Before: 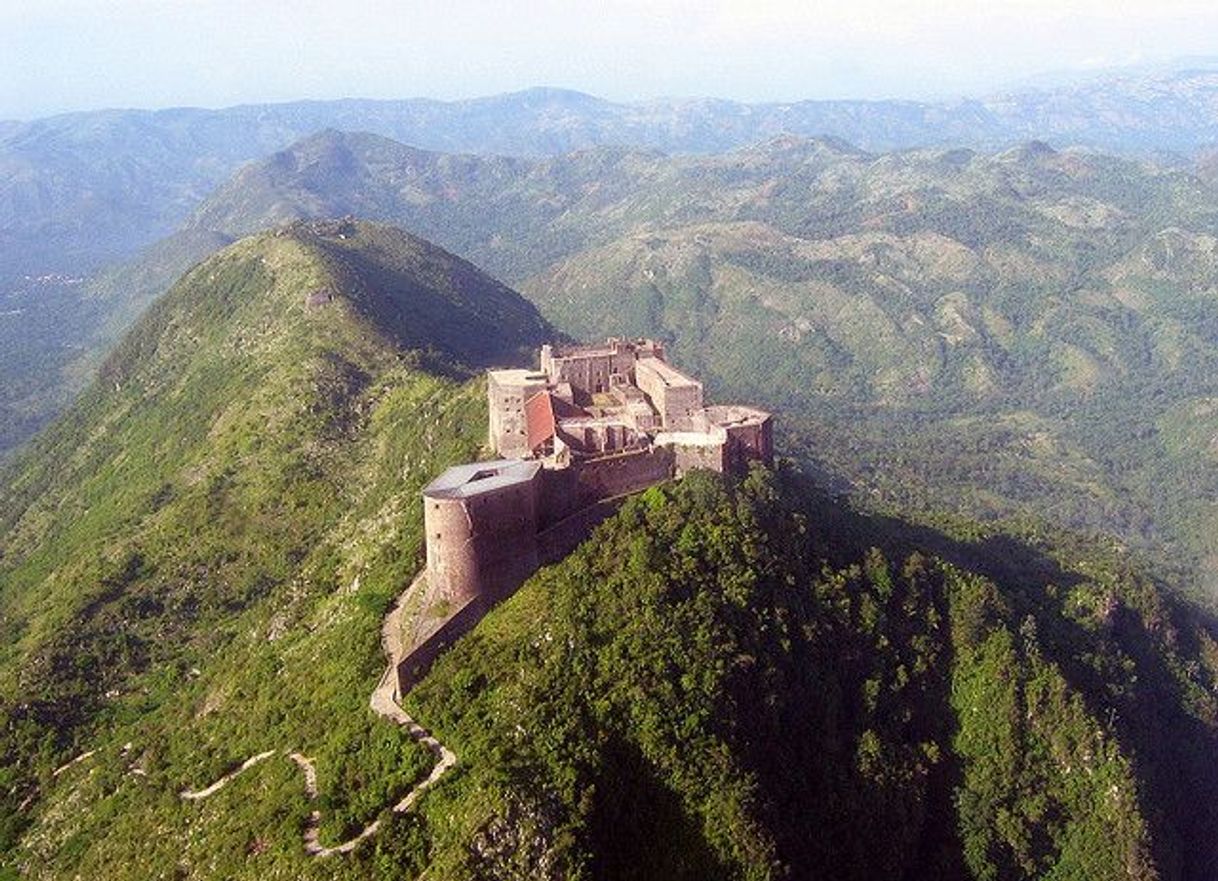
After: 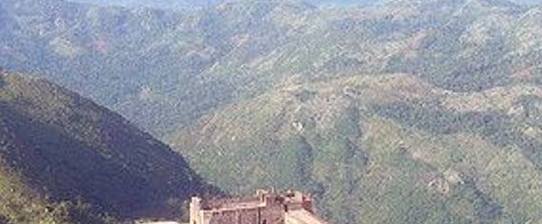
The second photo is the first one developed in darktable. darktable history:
tone equalizer: on, module defaults
crop: left 28.842%, top 16.836%, right 26.585%, bottom 57.728%
